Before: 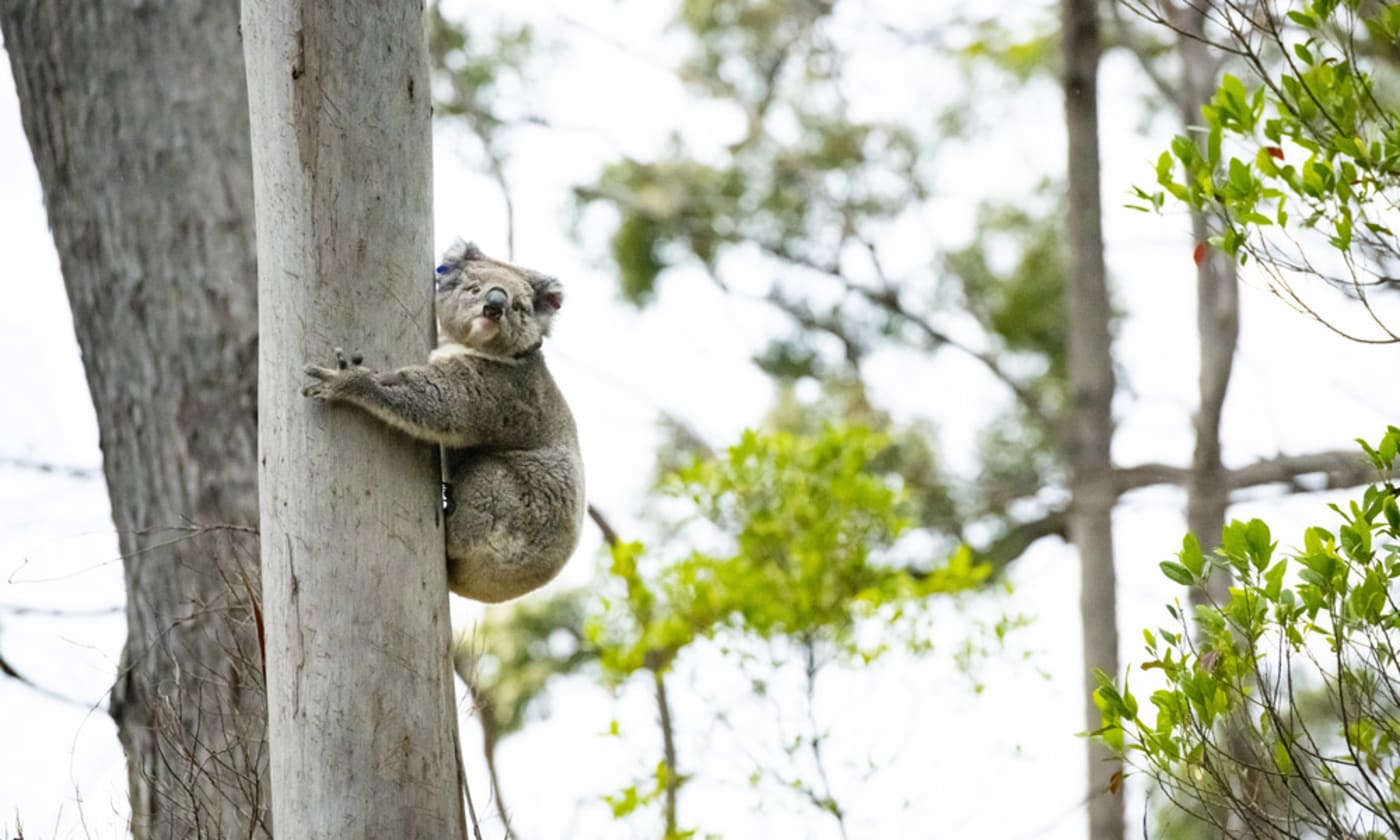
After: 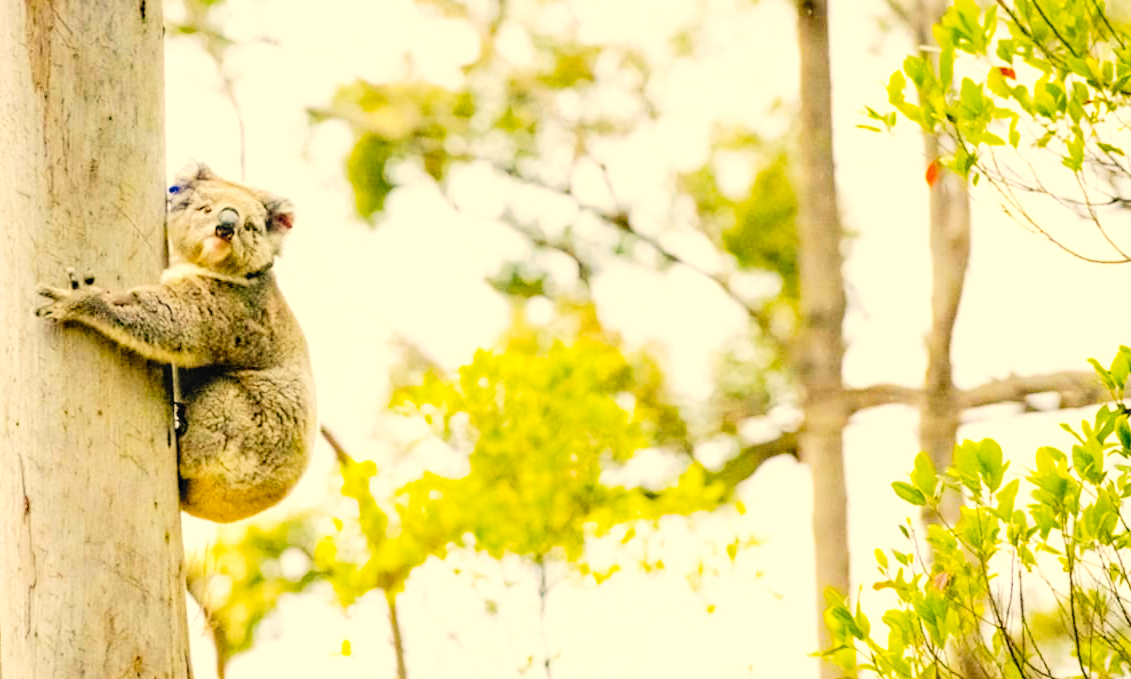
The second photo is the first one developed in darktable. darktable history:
white balance: red 1.138, green 0.996, blue 0.812
local contrast: detail 130%
tone equalizer: on, module defaults
haze removal: compatibility mode true, adaptive false
color balance rgb: perceptual saturation grading › global saturation 25%, perceptual brilliance grading › mid-tones 10%, perceptual brilliance grading › shadows 15%, global vibrance 20%
contrast brightness saturation: brightness 0.28
tone curve: curves: ch0 [(0, 0) (0.003, 0.068) (0.011, 0.068) (0.025, 0.068) (0.044, 0.068) (0.069, 0.072) (0.1, 0.072) (0.136, 0.077) (0.177, 0.095) (0.224, 0.126) (0.277, 0.2) (0.335, 0.3) (0.399, 0.407) (0.468, 0.52) (0.543, 0.624) (0.623, 0.721) (0.709, 0.811) (0.801, 0.88) (0.898, 0.942) (1, 1)], preserve colors none
crop: left 19.159%, top 9.58%, bottom 9.58%
